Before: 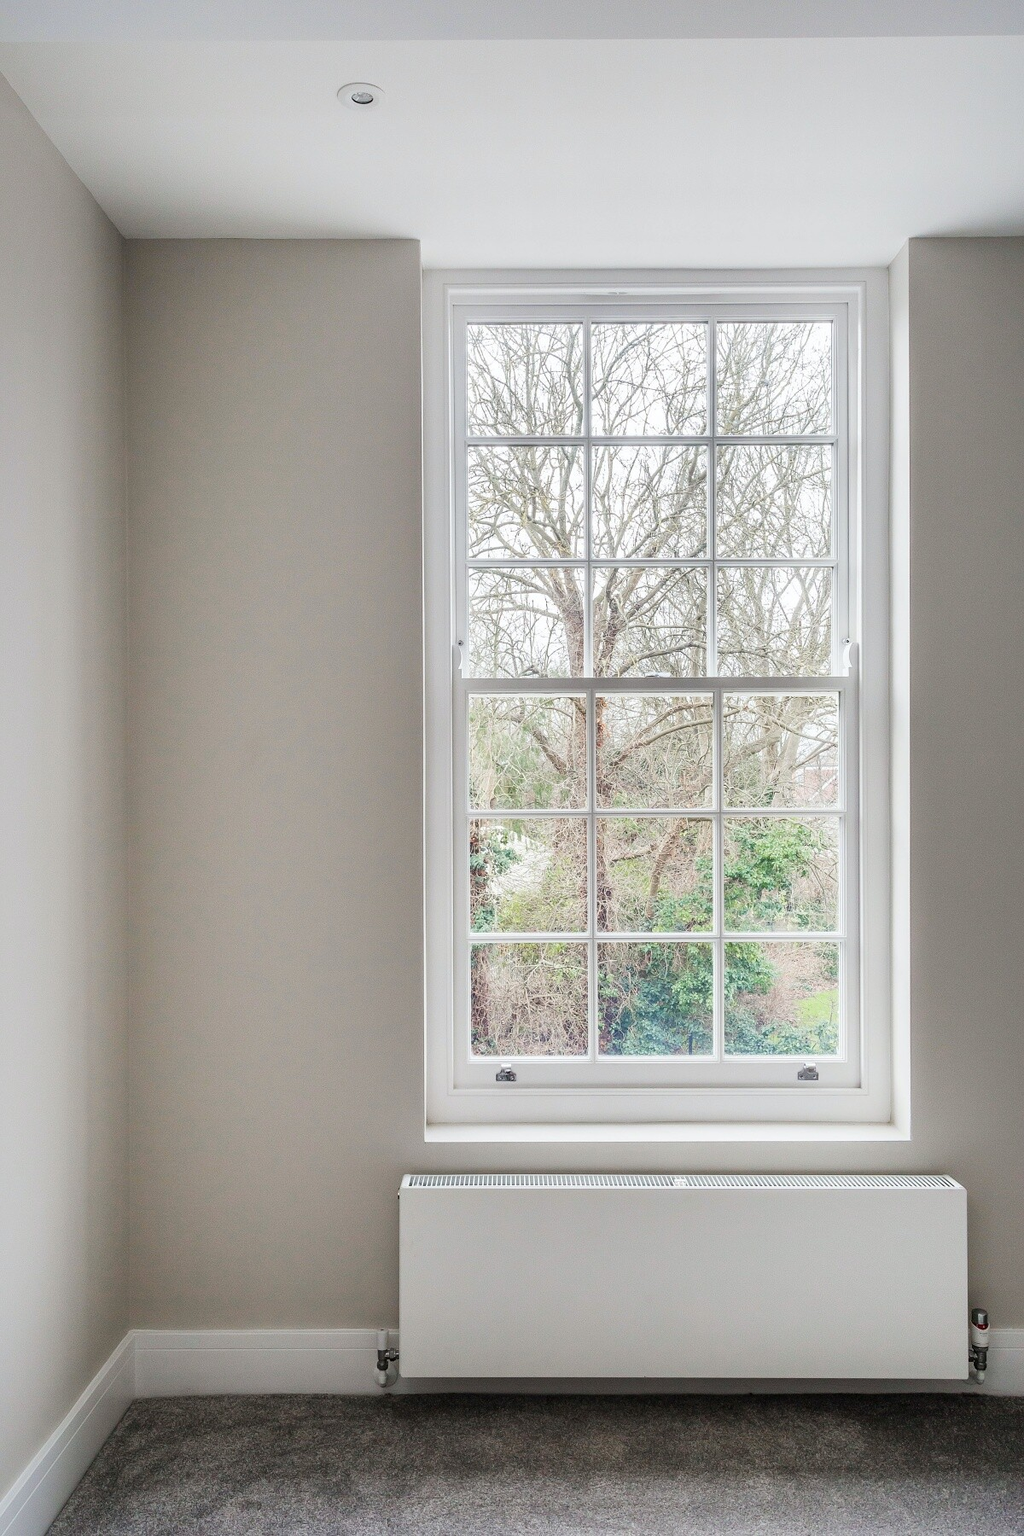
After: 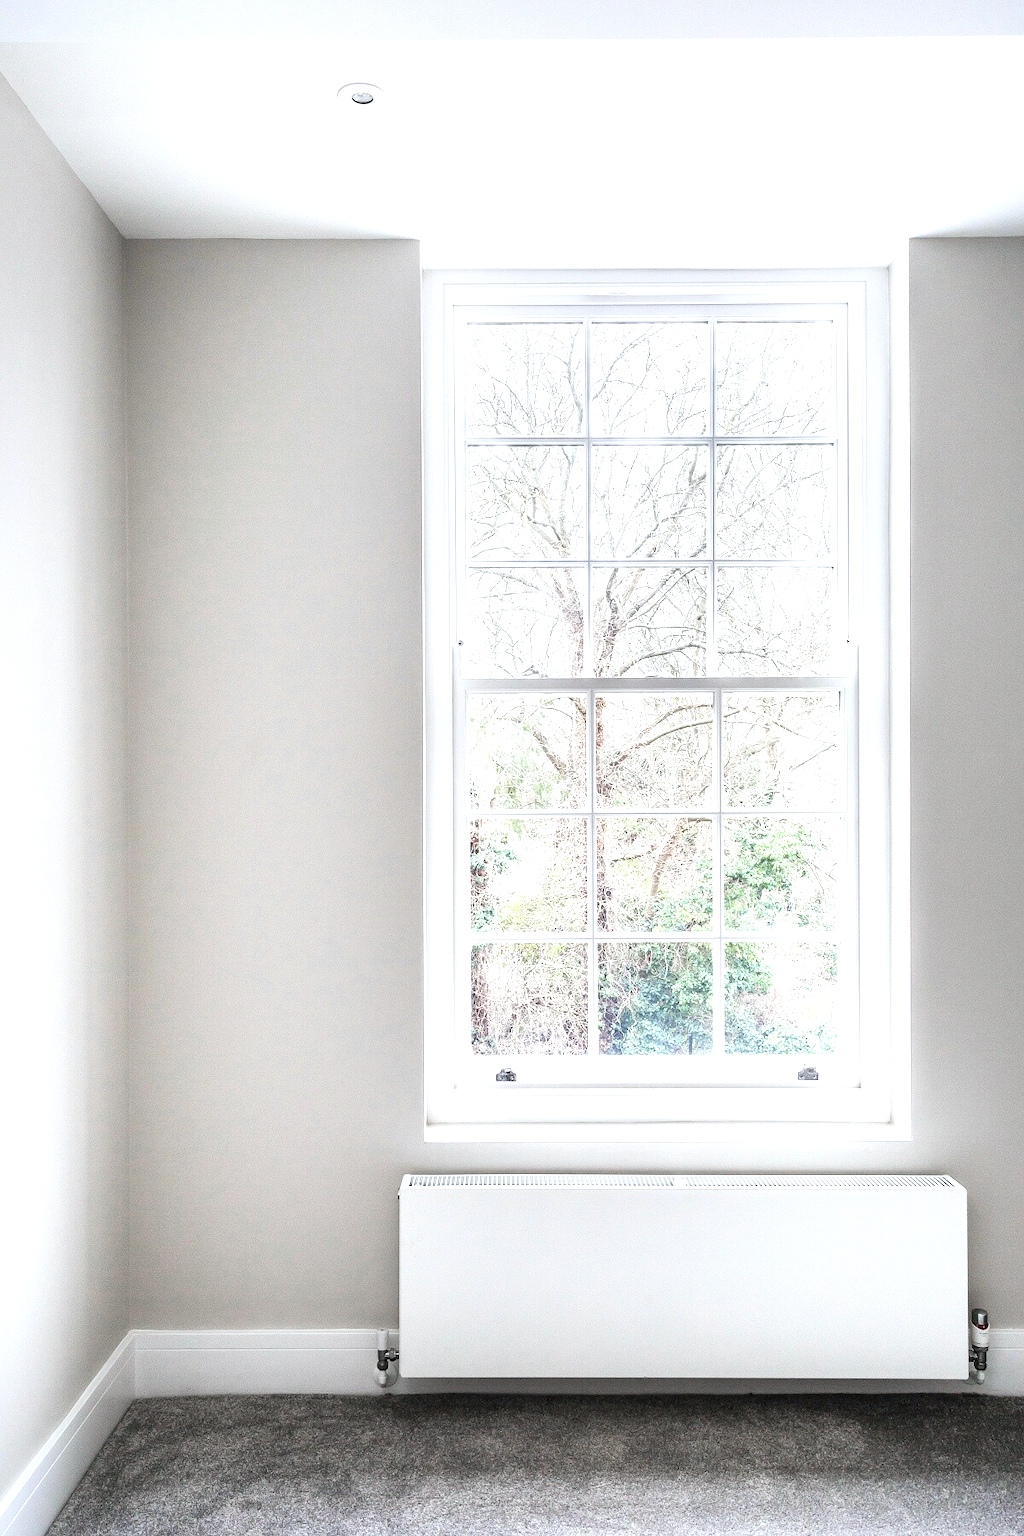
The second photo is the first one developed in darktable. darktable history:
contrast brightness saturation: contrast 0.1, saturation -0.3
white balance: red 0.974, blue 1.044
exposure: black level correction 0, exposure 1 EV, compensate highlight preservation false
